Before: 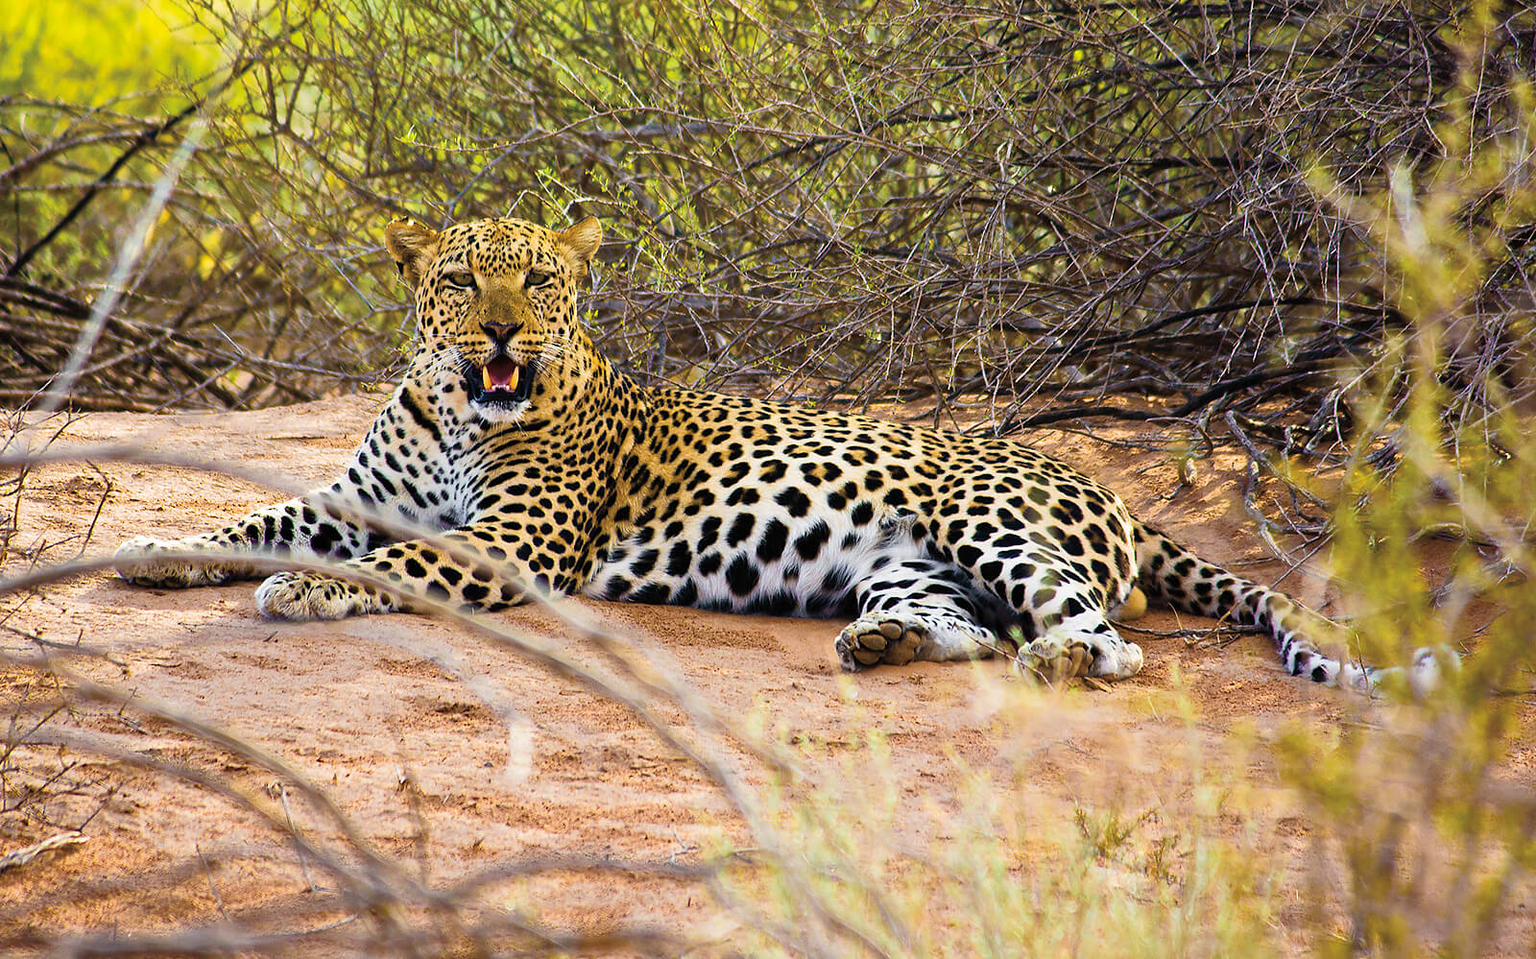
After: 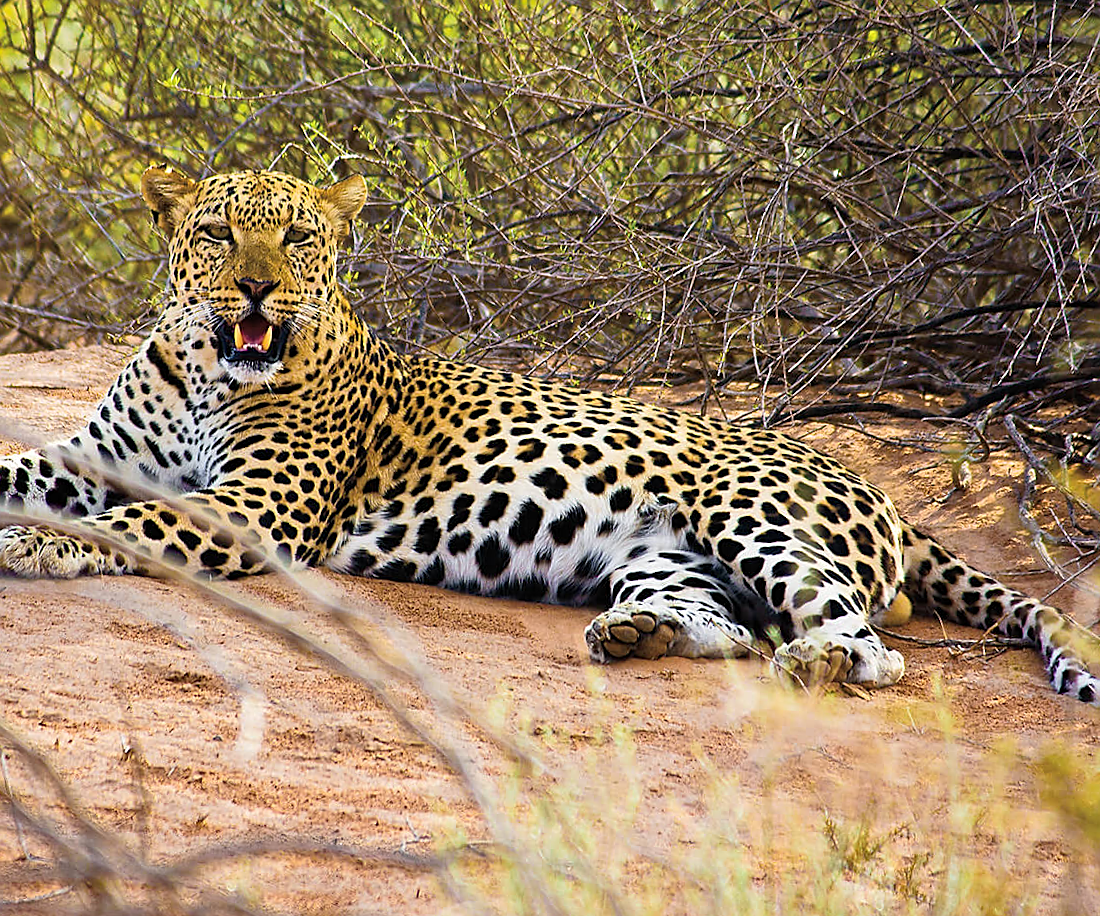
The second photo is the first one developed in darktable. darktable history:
crop and rotate: angle -3.27°, left 14.277%, top 0.028%, right 10.766%, bottom 0.028%
sharpen: on, module defaults
